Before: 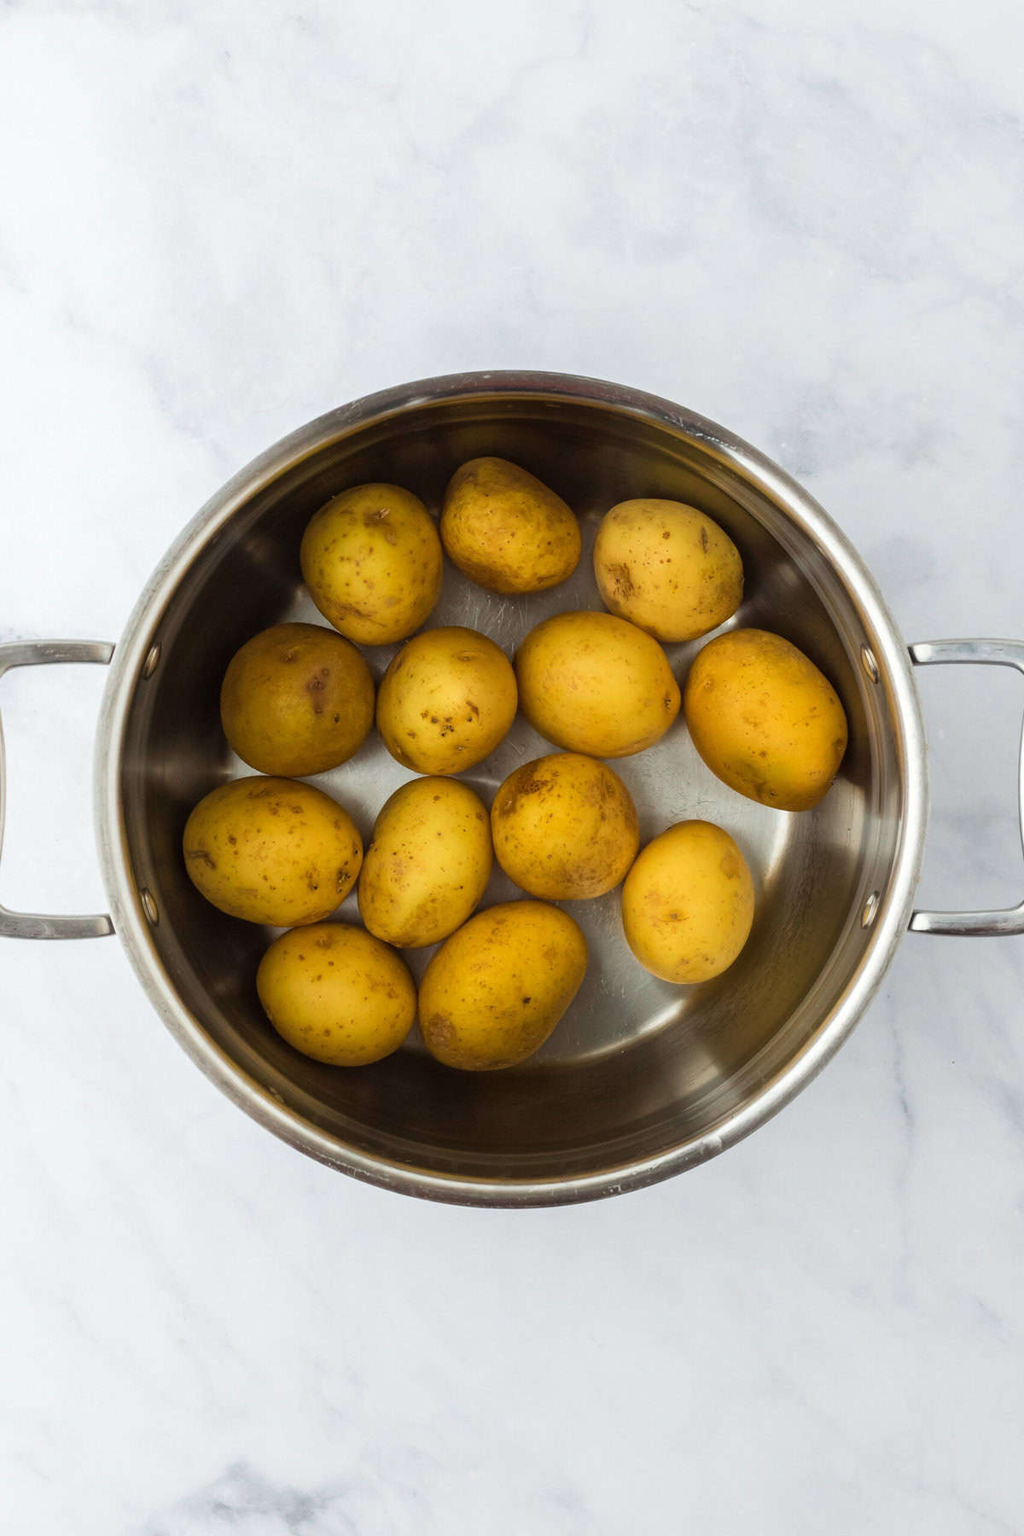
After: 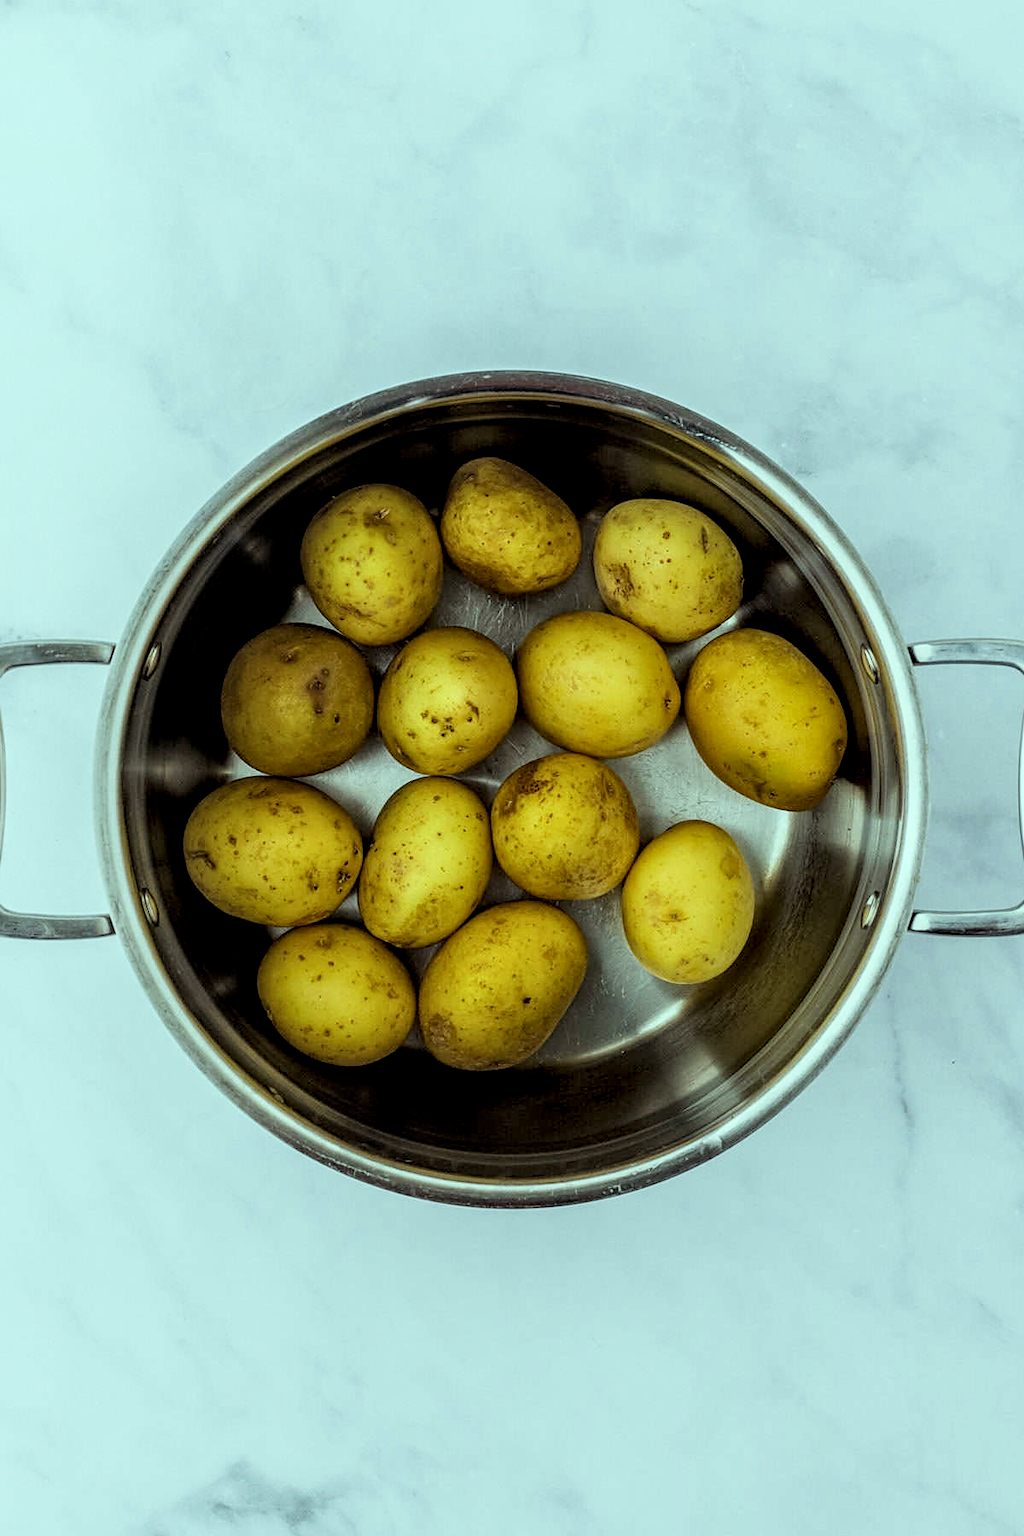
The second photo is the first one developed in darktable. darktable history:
sharpen: on, module defaults
color balance: mode lift, gamma, gain (sRGB), lift [0.997, 0.979, 1.021, 1.011], gamma [1, 1.084, 0.916, 0.998], gain [1, 0.87, 1.13, 1.101], contrast 4.55%, contrast fulcrum 38.24%, output saturation 104.09%
local contrast: highlights 25%, detail 150%
filmic rgb: black relative exposure -5.83 EV, white relative exposure 3.4 EV, hardness 3.68
